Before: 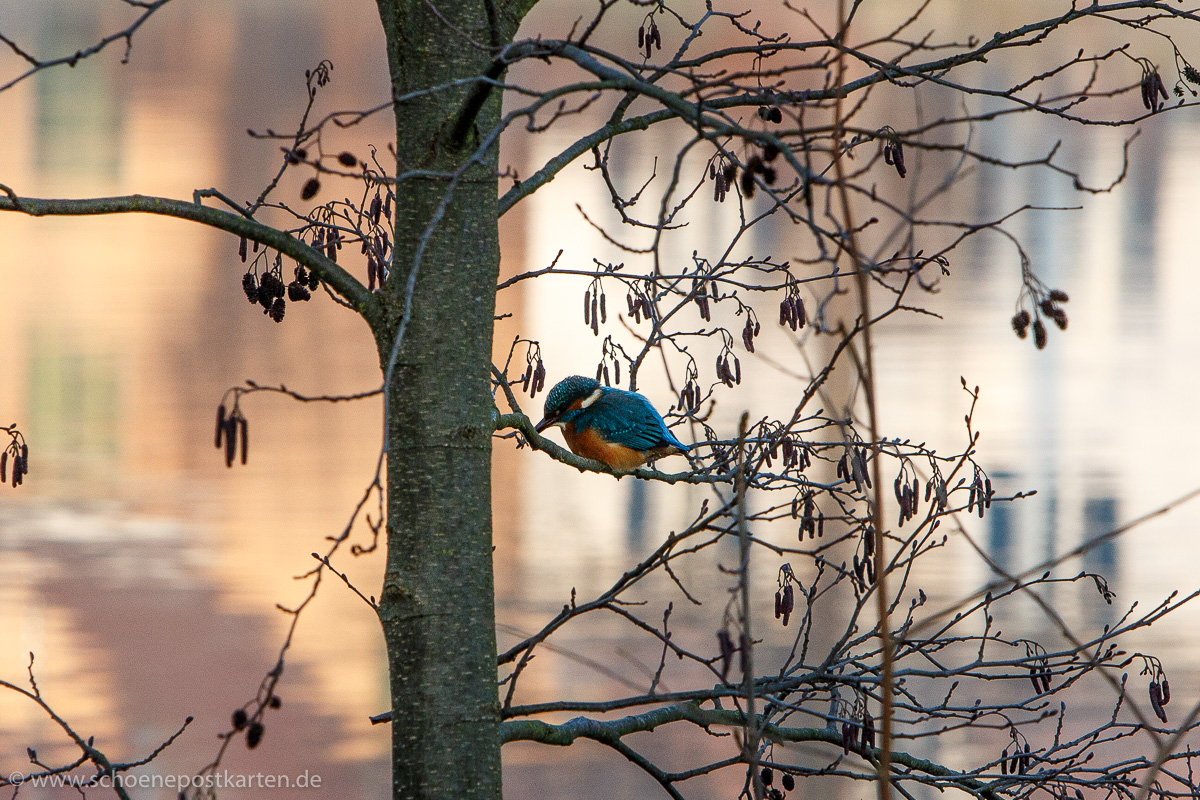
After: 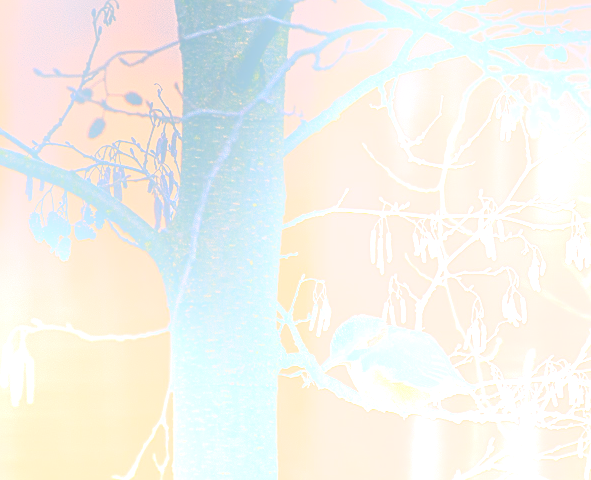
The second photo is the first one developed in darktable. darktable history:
exposure: black level correction 0.001, compensate highlight preservation false
bloom: size 25%, threshold 5%, strength 90%
crop: left 17.835%, top 7.675%, right 32.881%, bottom 32.213%
contrast brightness saturation: contrast 0.25, saturation -0.31
sharpen: on, module defaults
white balance: red 1.066, blue 1.119
color correction: highlights a* 10.32, highlights b* 14.66, shadows a* -9.59, shadows b* -15.02
